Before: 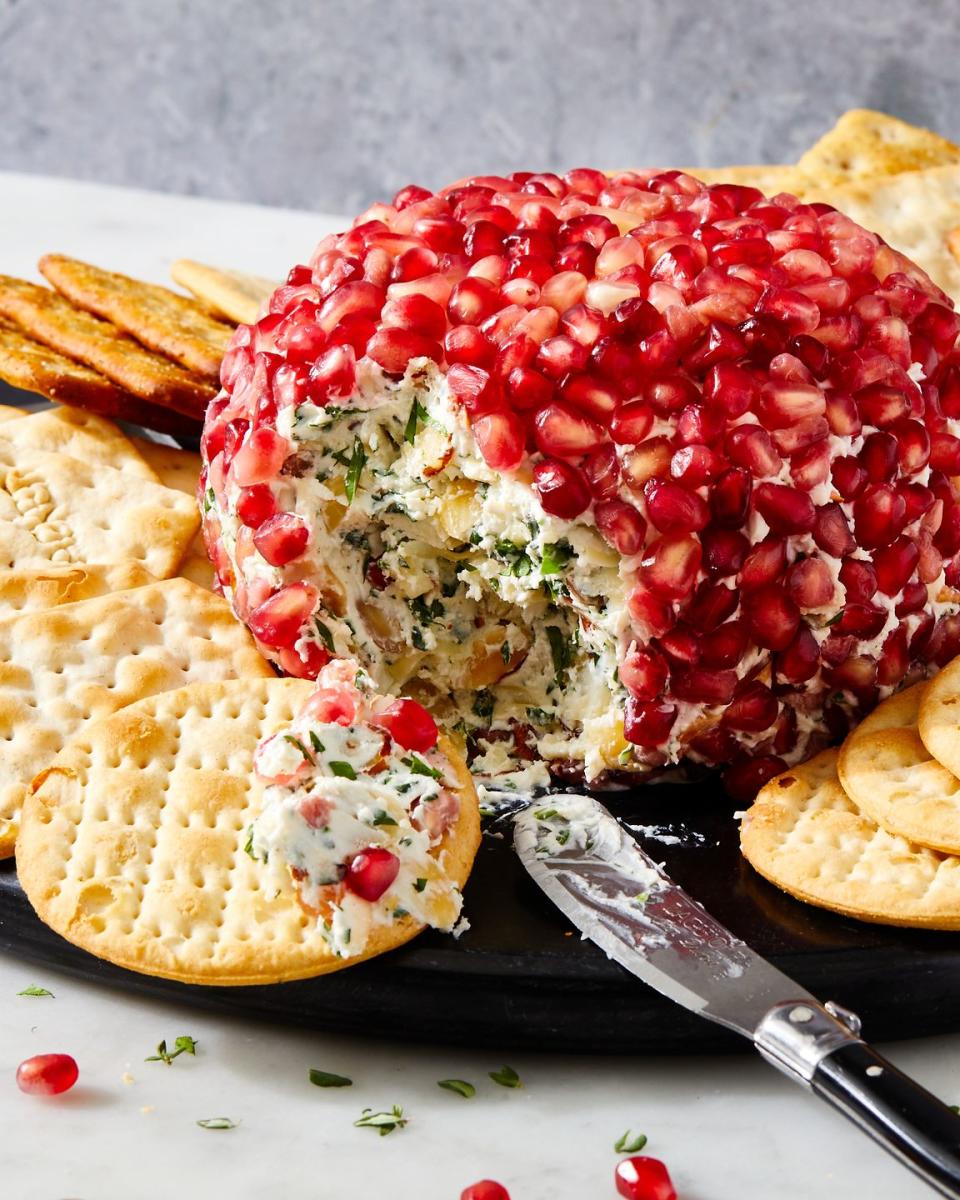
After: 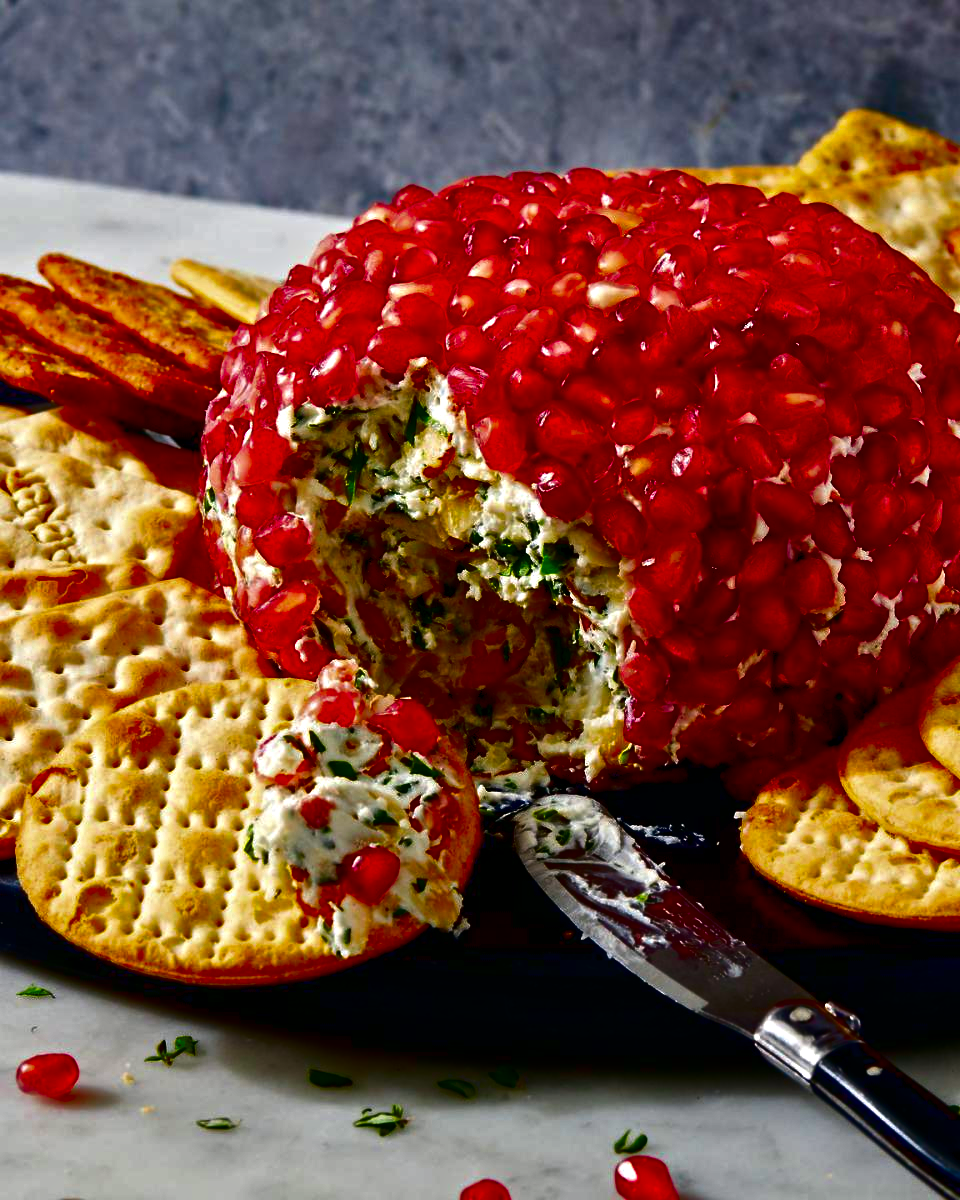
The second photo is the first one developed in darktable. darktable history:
contrast brightness saturation: brightness -1, saturation 1
contrast equalizer: y [[0.5, 0.5, 0.544, 0.569, 0.5, 0.5], [0.5 ×6], [0.5 ×6], [0 ×6], [0 ×6]]
vibrance: on, module defaults
color balance: mode lift, gamma, gain (sRGB), lift [1, 1, 1.022, 1.026]
